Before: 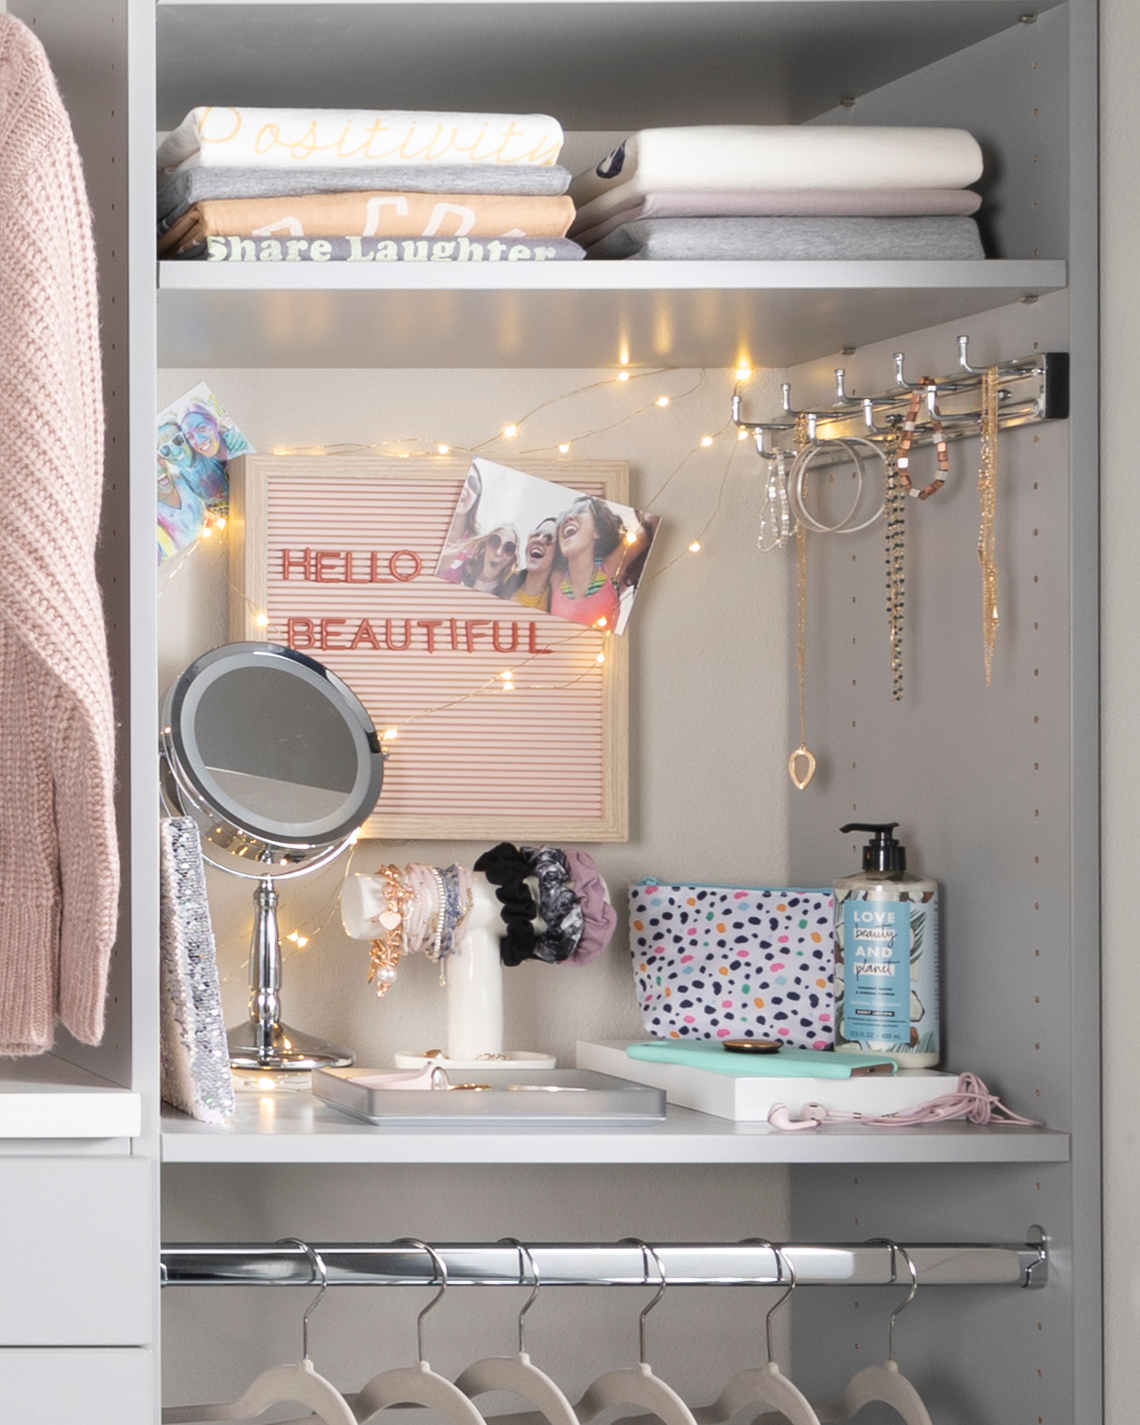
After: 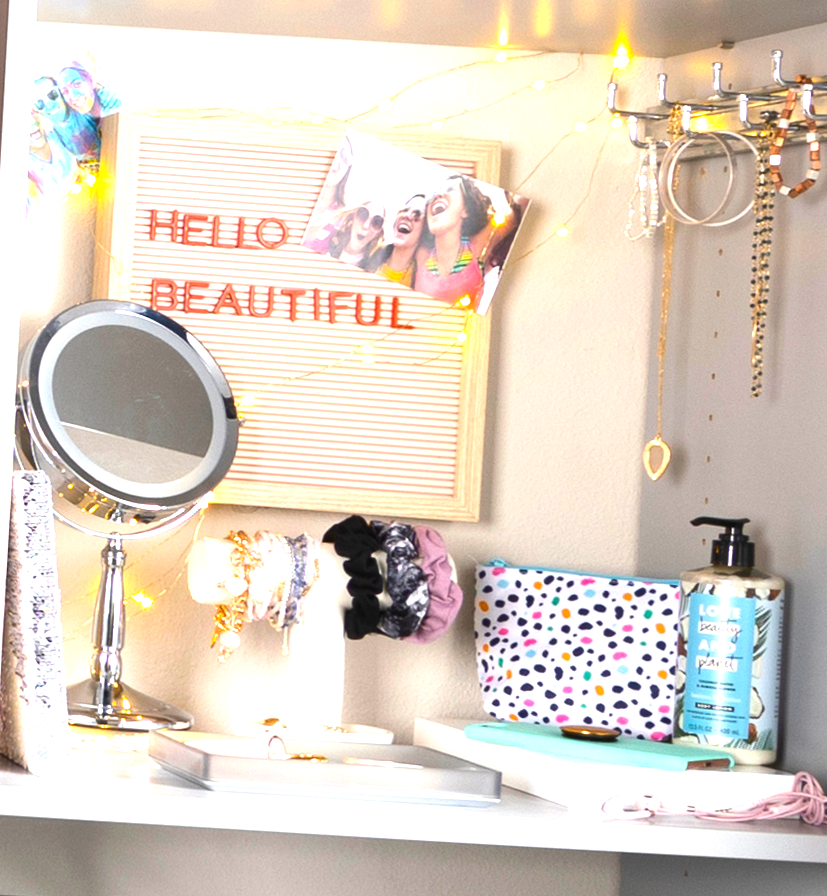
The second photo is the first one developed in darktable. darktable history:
color balance rgb: linear chroma grading › global chroma 9%, perceptual saturation grading › global saturation 36%, perceptual saturation grading › shadows 35%, perceptual brilliance grading › global brilliance 15%, perceptual brilliance grading › shadows -35%, global vibrance 15%
exposure: exposure 0.556 EV, compensate highlight preservation false
crop and rotate: angle -3.37°, left 9.79%, top 20.73%, right 12.42%, bottom 11.82%
